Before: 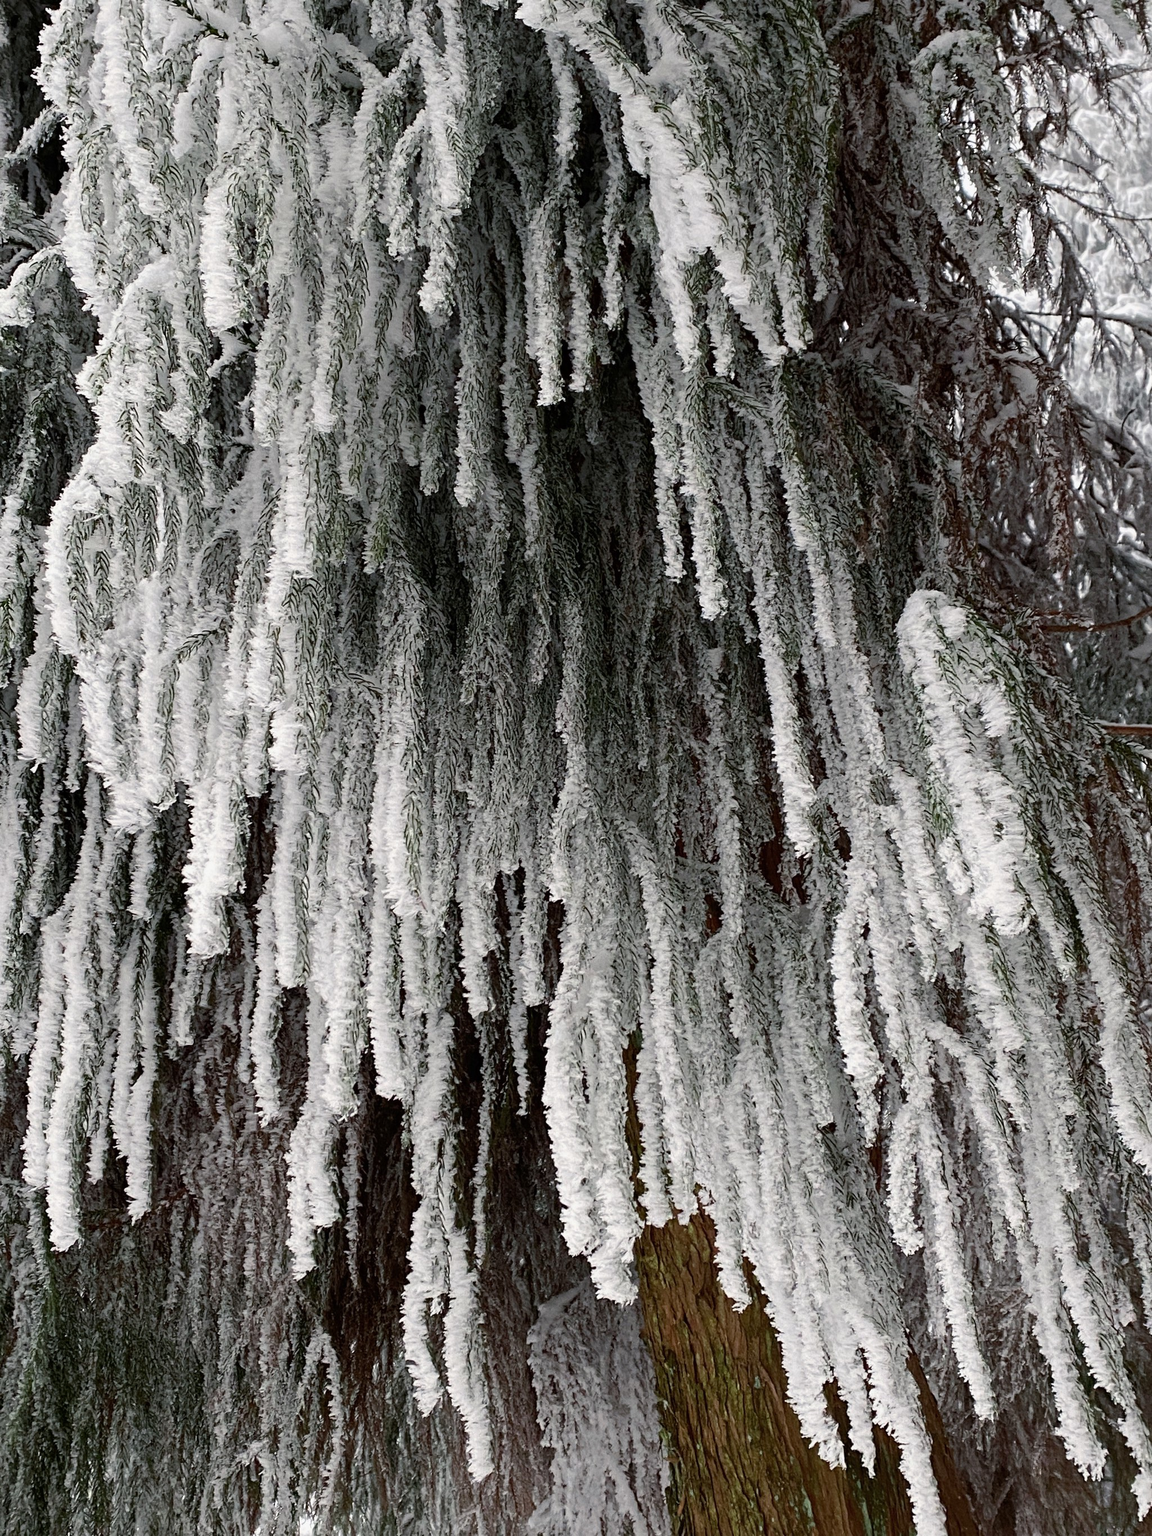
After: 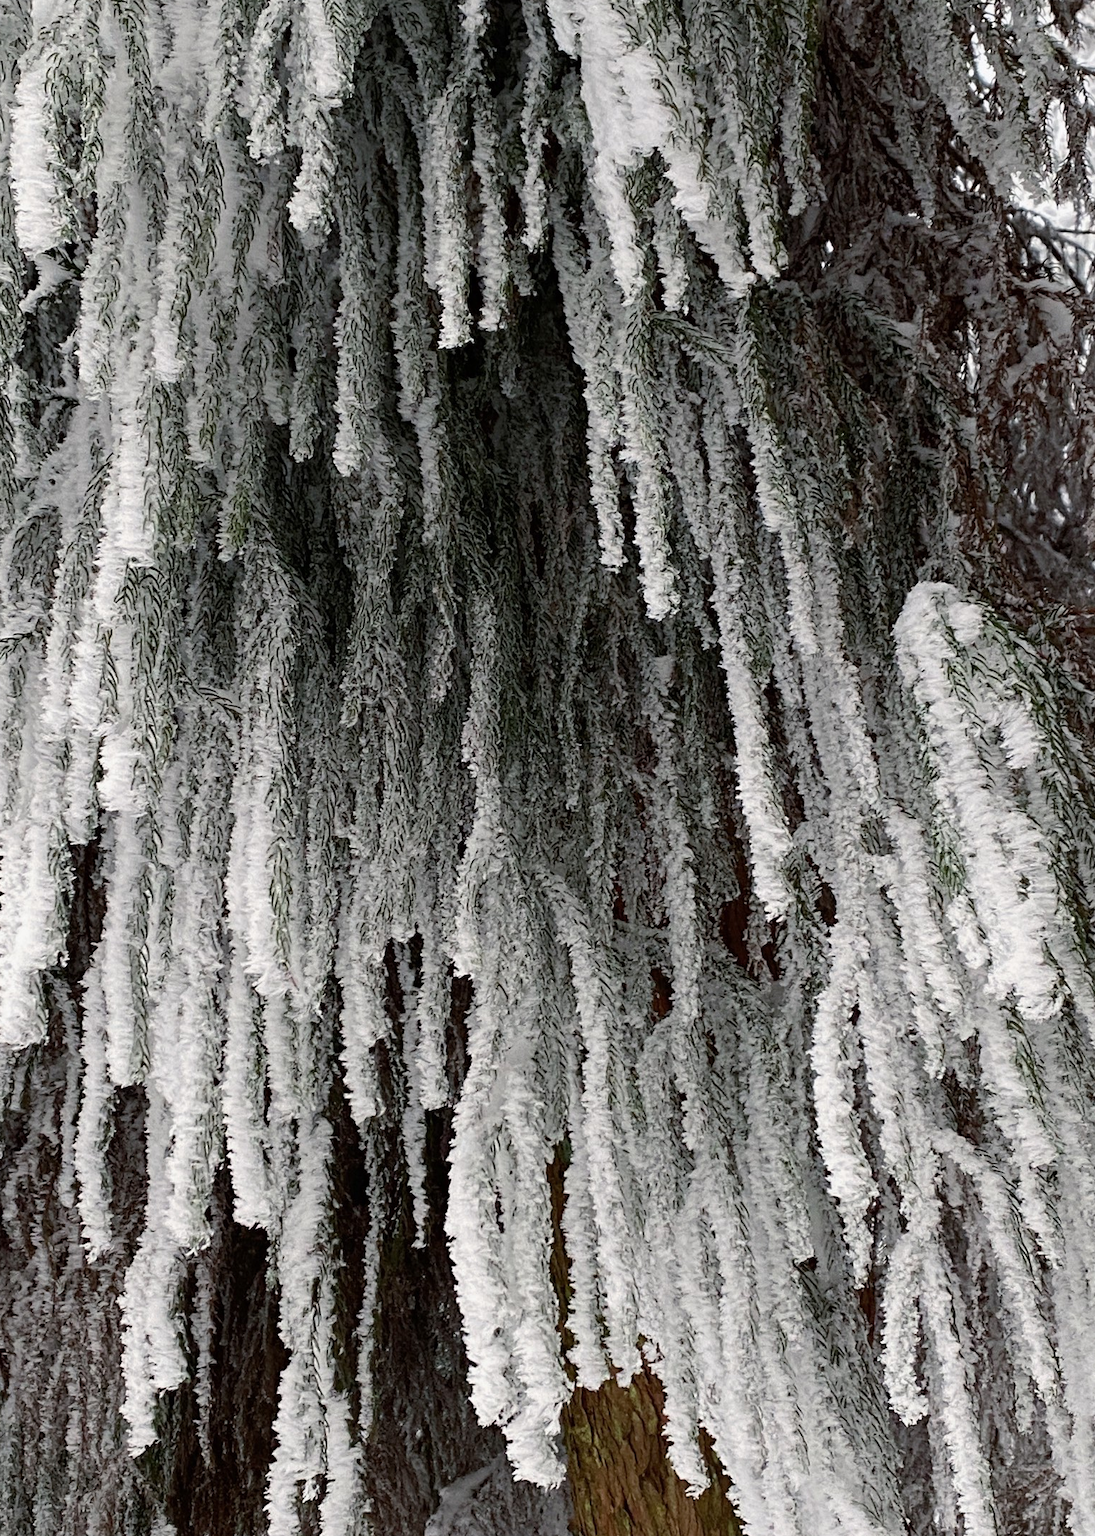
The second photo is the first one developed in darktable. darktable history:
crop: left 16.678%, top 8.561%, right 8.344%, bottom 12.553%
